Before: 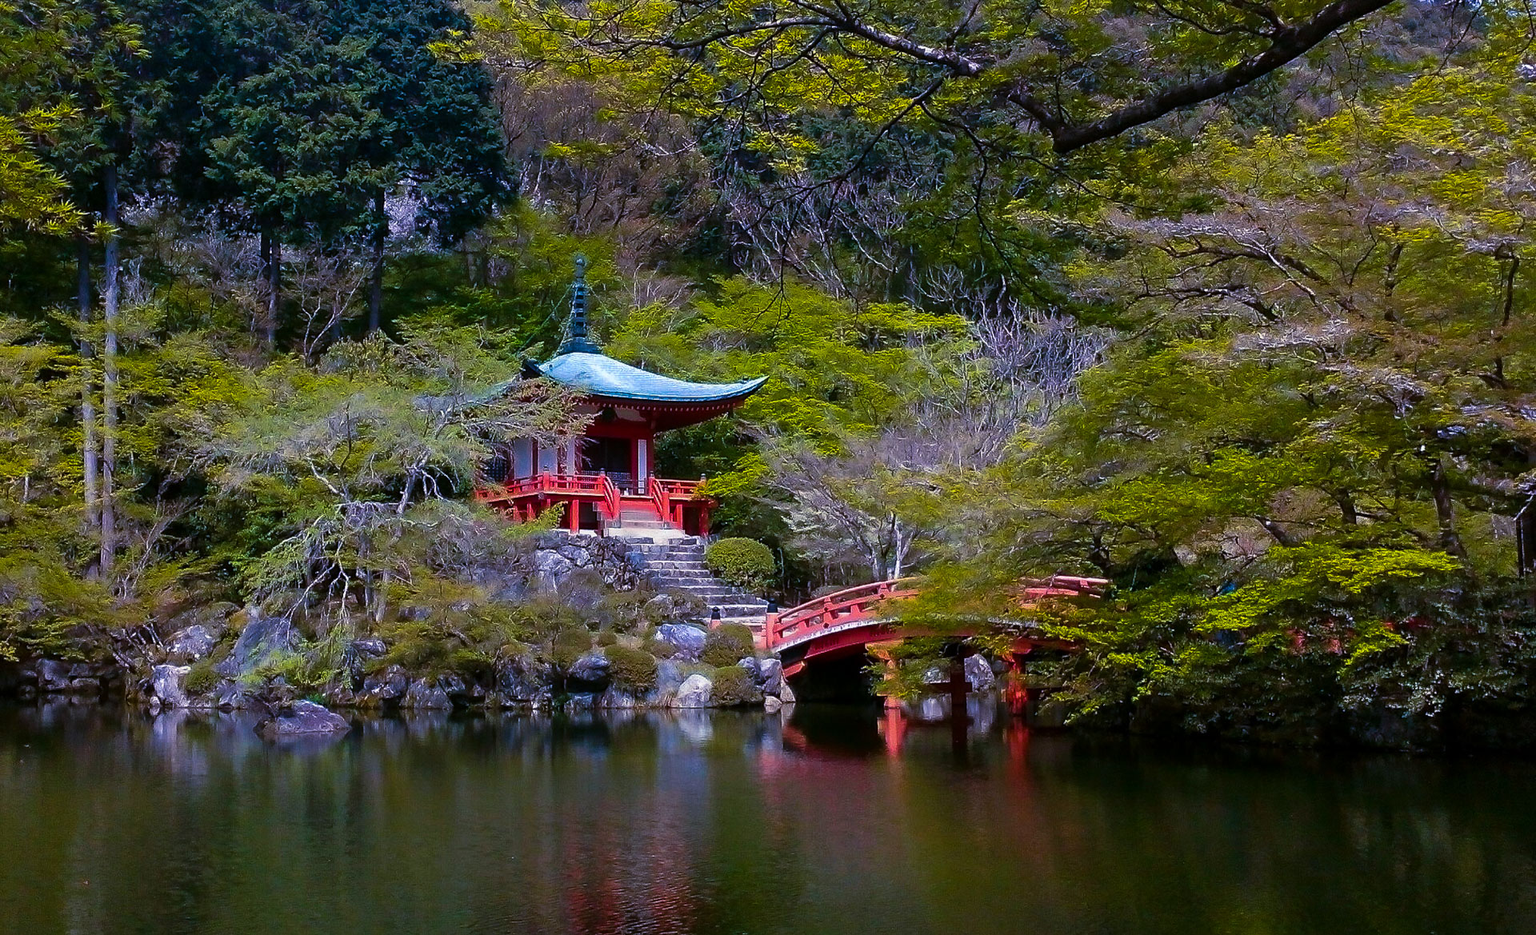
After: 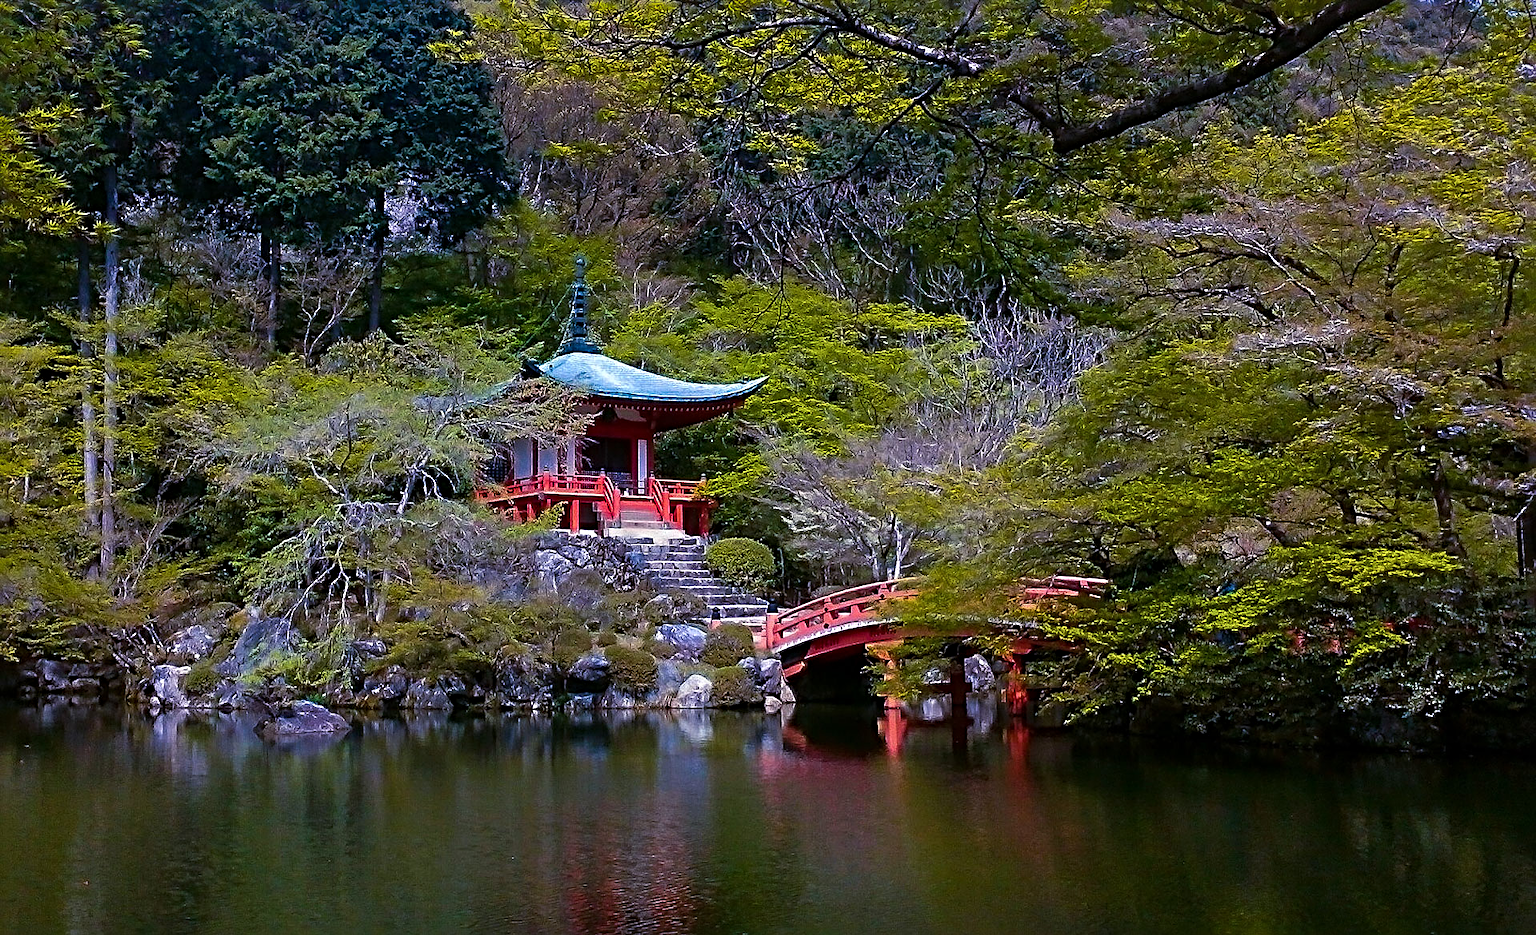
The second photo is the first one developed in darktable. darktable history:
sharpen: radius 4.883
